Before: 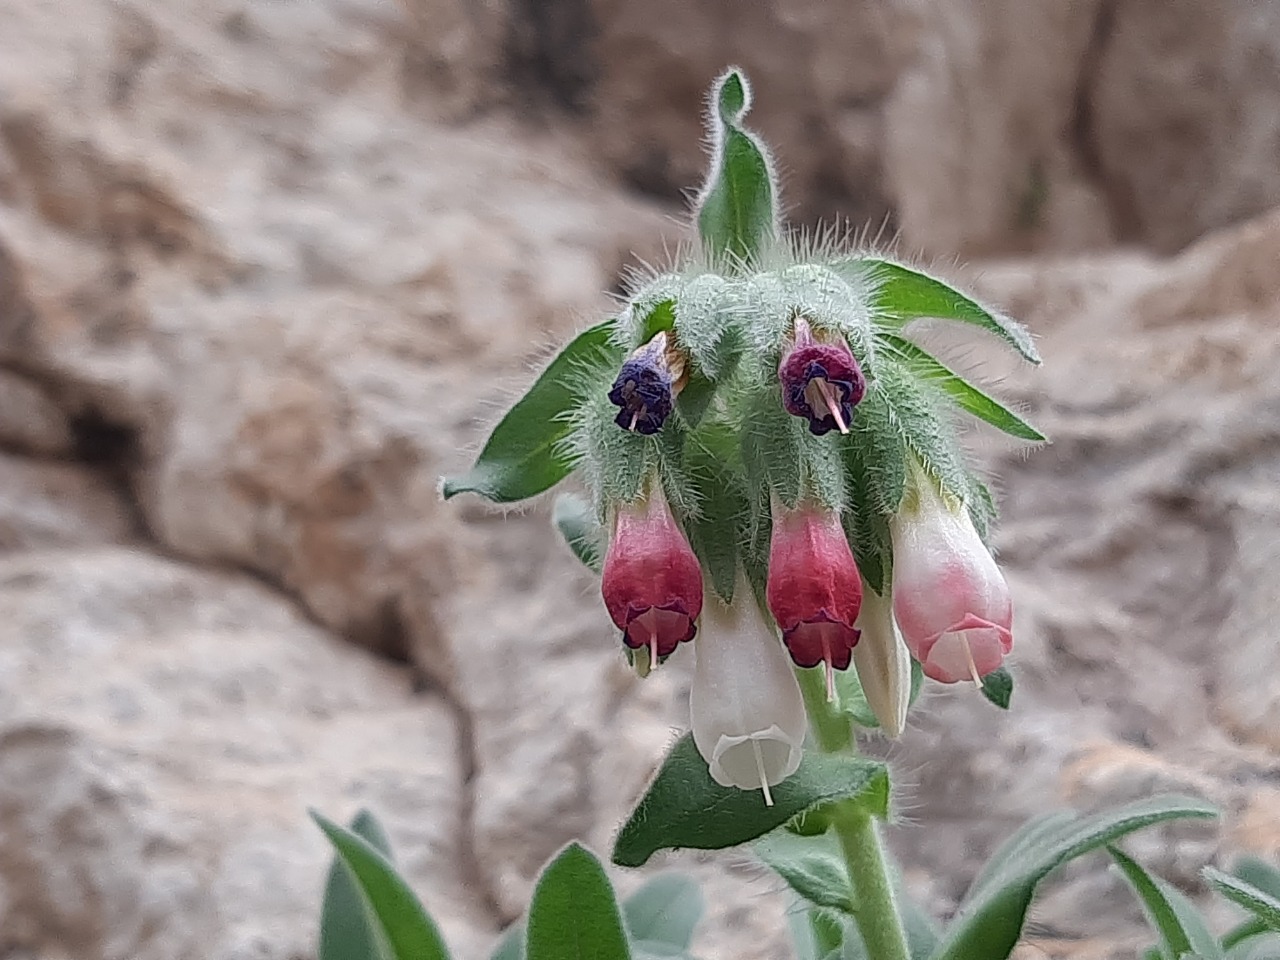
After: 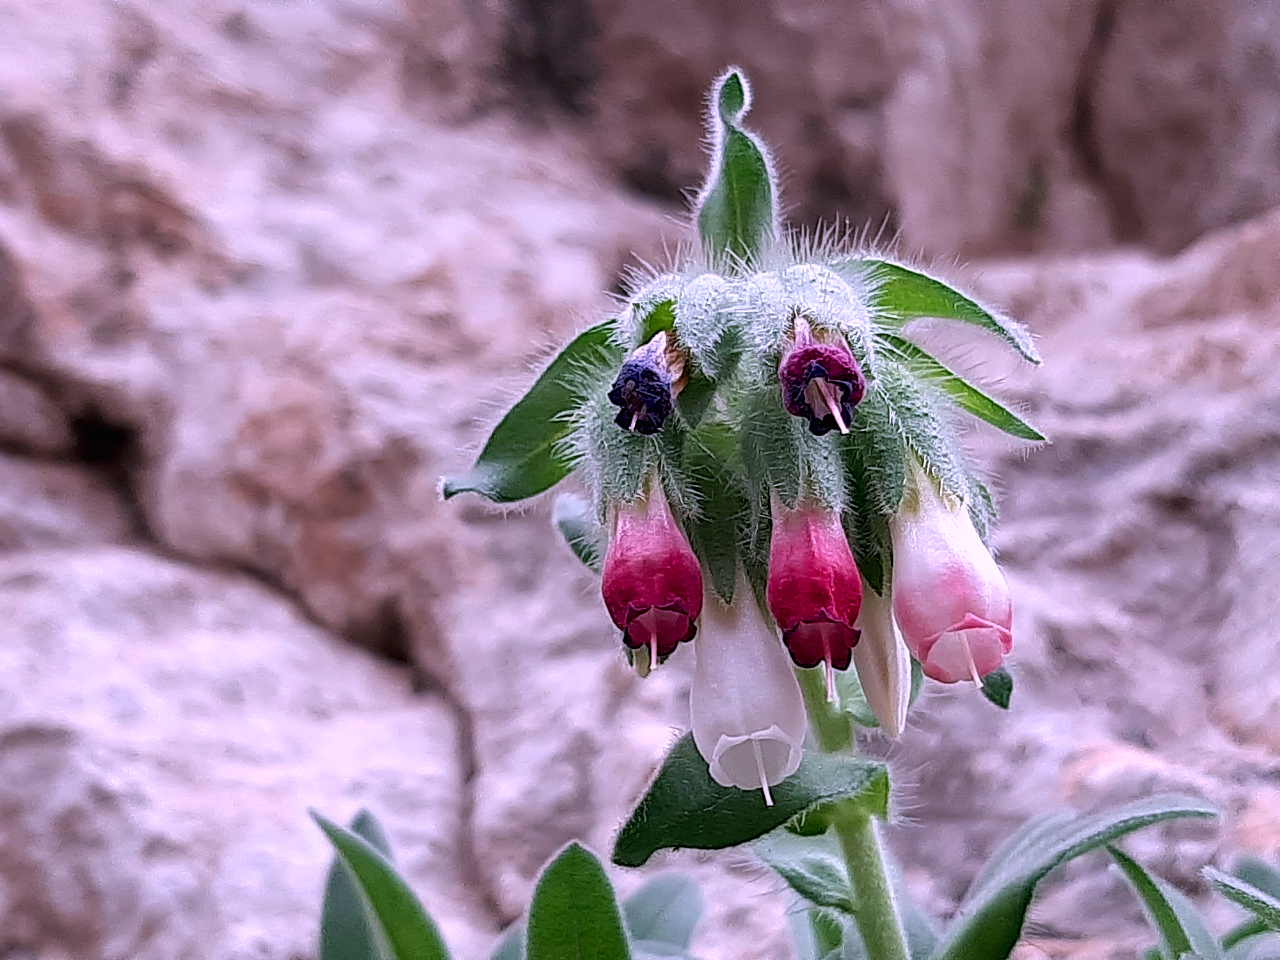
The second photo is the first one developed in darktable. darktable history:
tone curve: curves: ch0 [(0, 0) (0.003, 0) (0.011, 0.001) (0.025, 0.003) (0.044, 0.004) (0.069, 0.007) (0.1, 0.01) (0.136, 0.033) (0.177, 0.082) (0.224, 0.141) (0.277, 0.208) (0.335, 0.282) (0.399, 0.363) (0.468, 0.451) (0.543, 0.545) (0.623, 0.647) (0.709, 0.756) (0.801, 0.87) (0.898, 0.972) (1, 1)], preserve colors none
color correction: highlights a* 15.03, highlights b* -25.07
